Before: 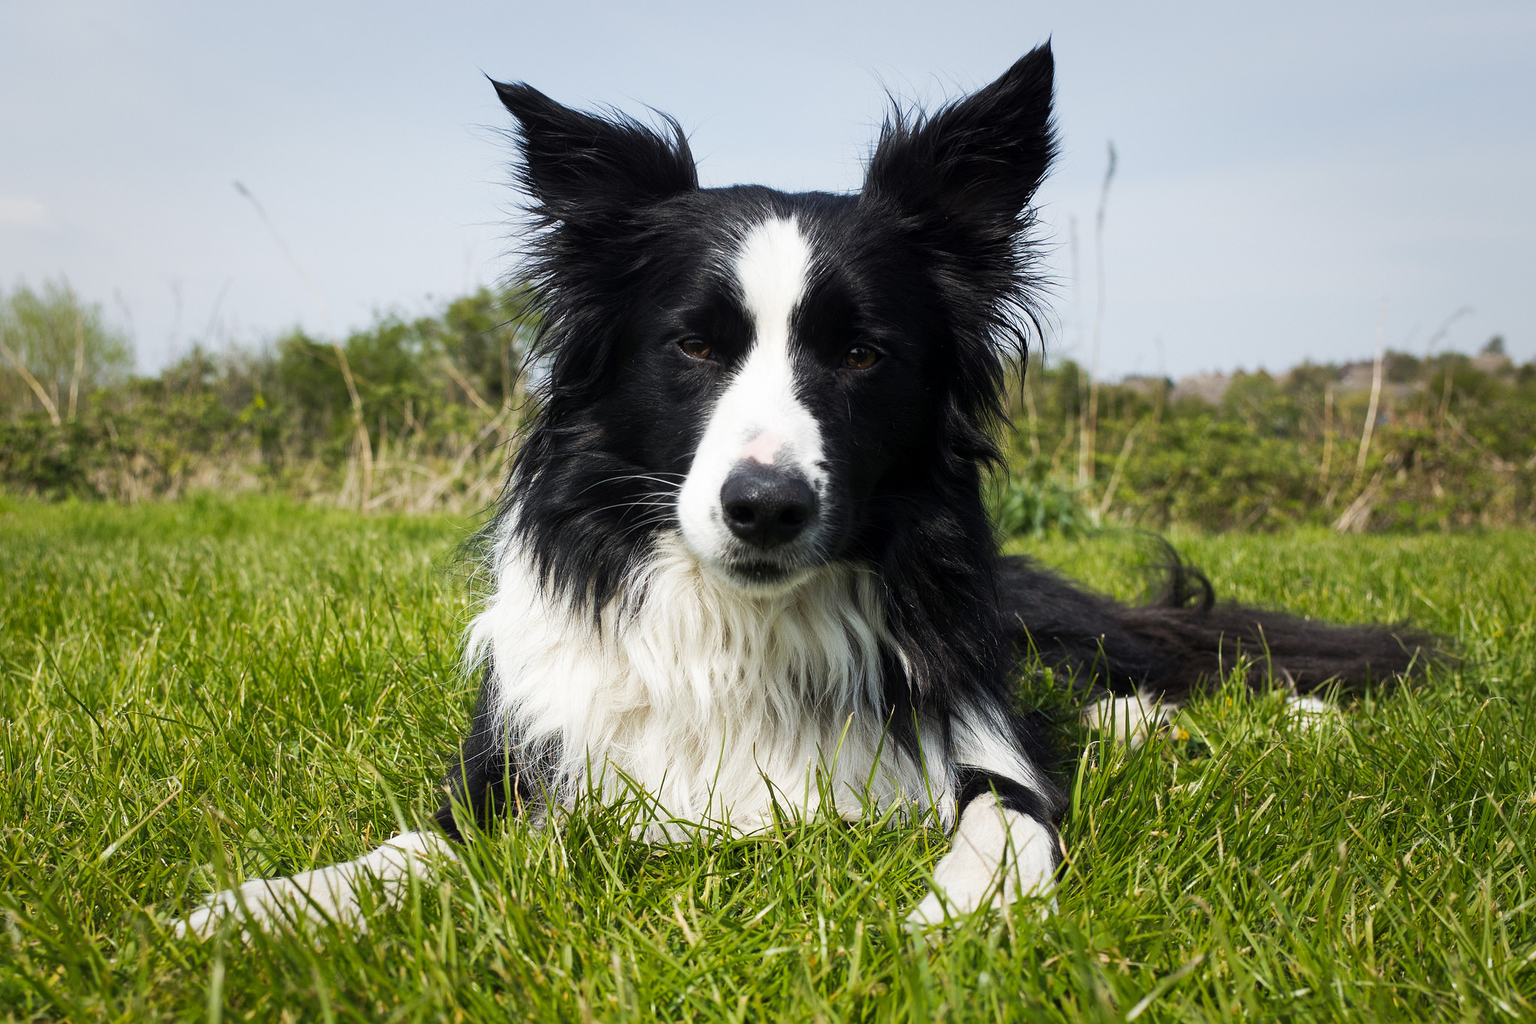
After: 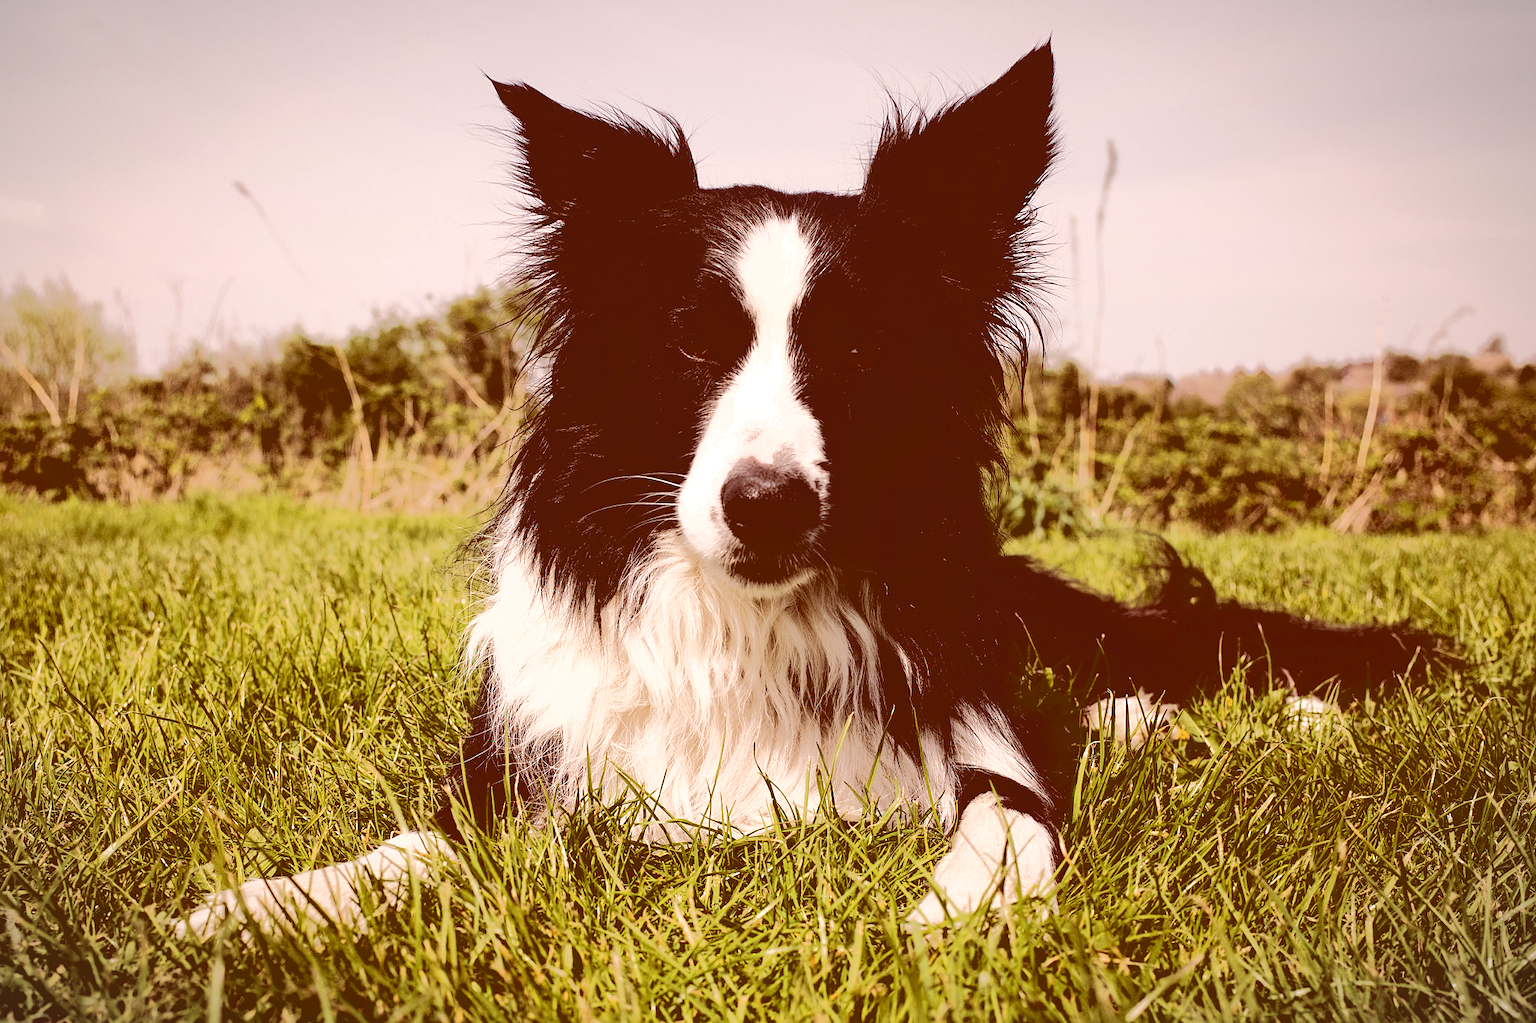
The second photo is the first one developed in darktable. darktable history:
base curve: curves: ch0 [(0.065, 0.026) (0.236, 0.358) (0.53, 0.546) (0.777, 0.841) (0.924, 0.992)], preserve colors average RGB
color correction: highlights a* 9.03, highlights b* 8.71, shadows a* 40, shadows b* 40, saturation 0.8
sharpen: amount 0.2
exposure: black level correction -0.008, exposure 0.067 EV, compensate highlight preservation false
vignetting: fall-off start 100%, fall-off radius 64.94%, automatic ratio true, unbound false
